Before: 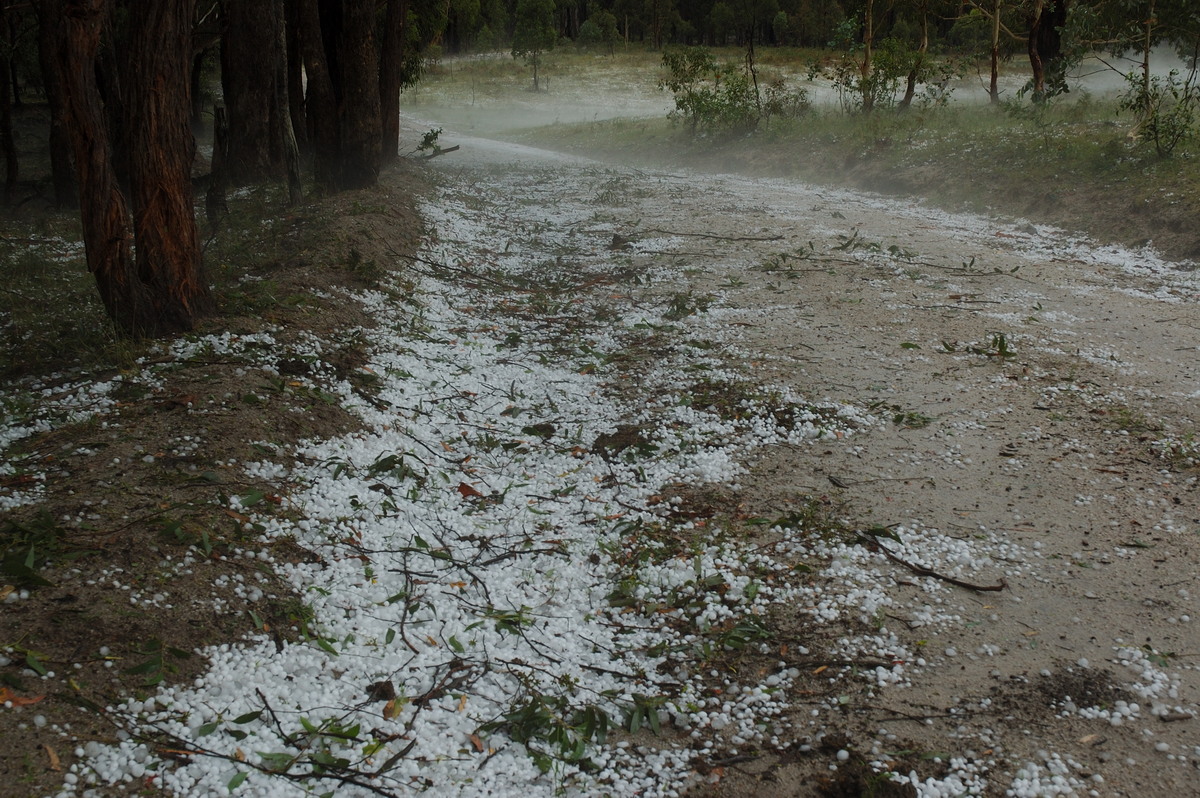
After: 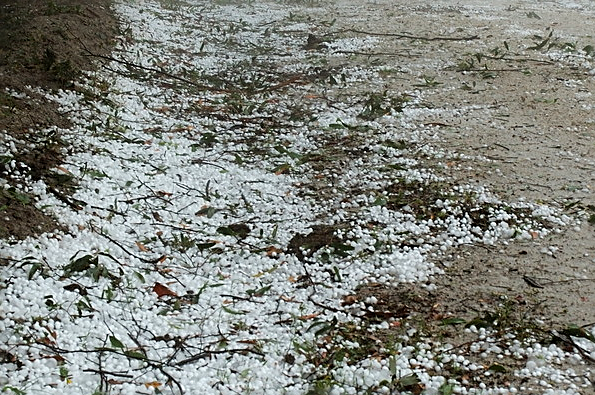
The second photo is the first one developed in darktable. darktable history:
sharpen: on, module defaults
tone equalizer: -8 EV -0.735 EV, -7 EV -0.688 EV, -6 EV -0.618 EV, -5 EV -0.375 EV, -3 EV 0.384 EV, -2 EV 0.6 EV, -1 EV 0.7 EV, +0 EV 0.729 EV, mask exposure compensation -0.485 EV
crop: left 25.457%, top 25.182%, right 24.902%, bottom 25.248%
